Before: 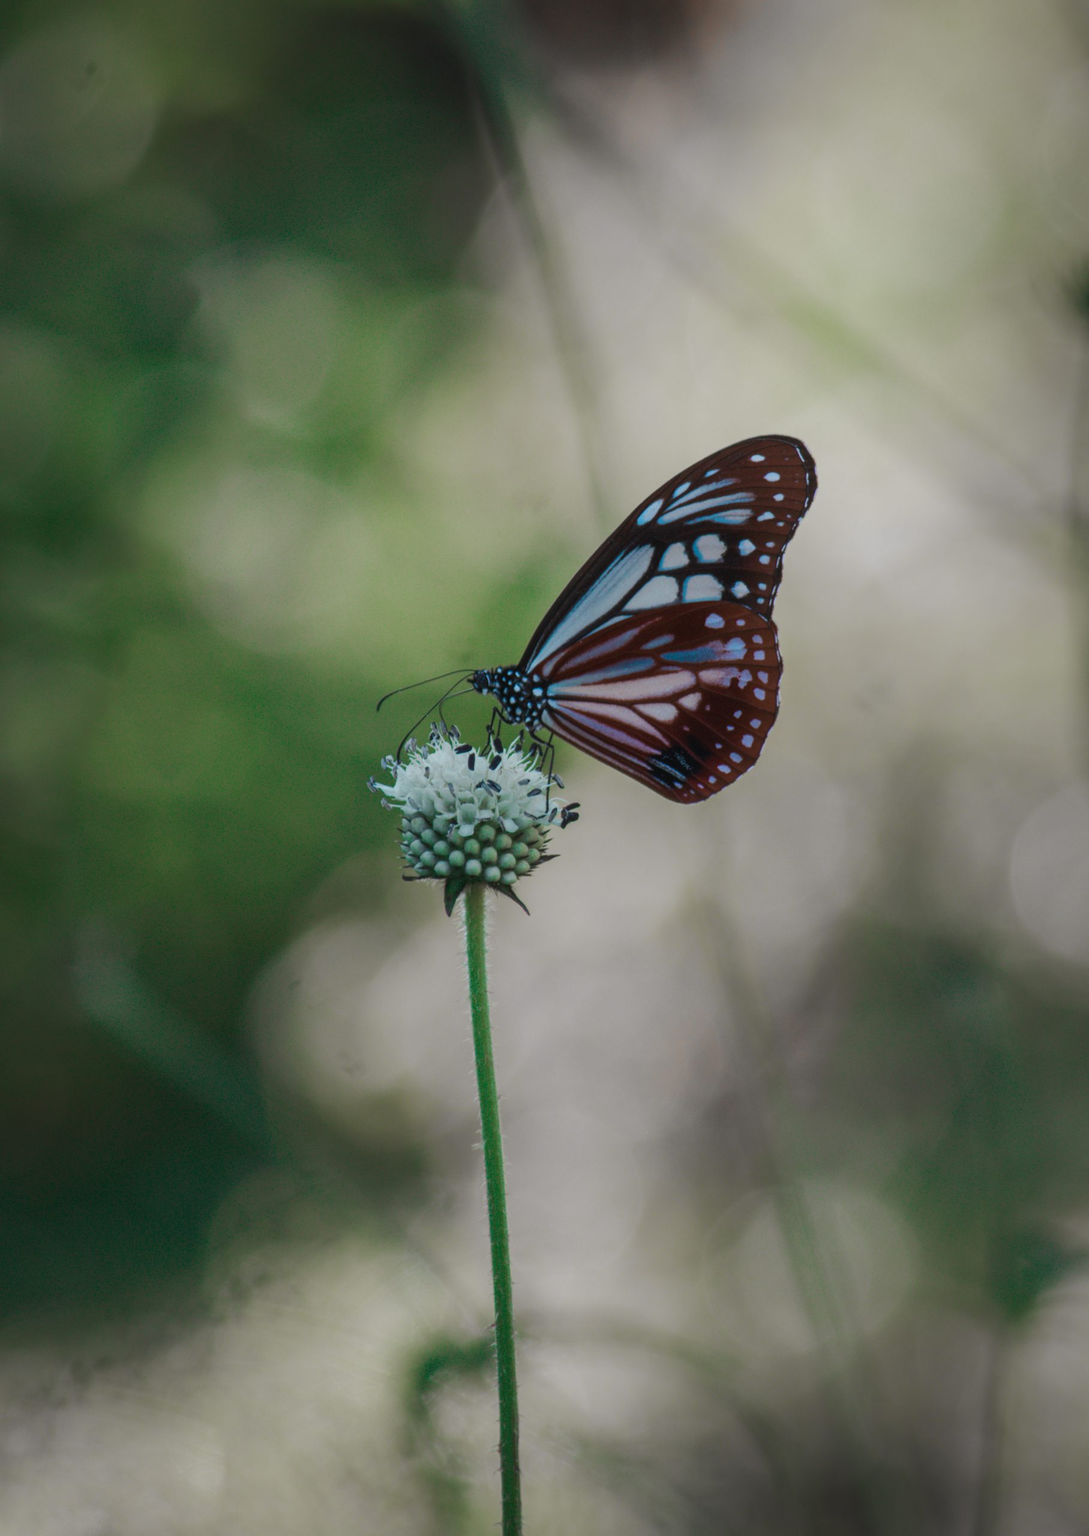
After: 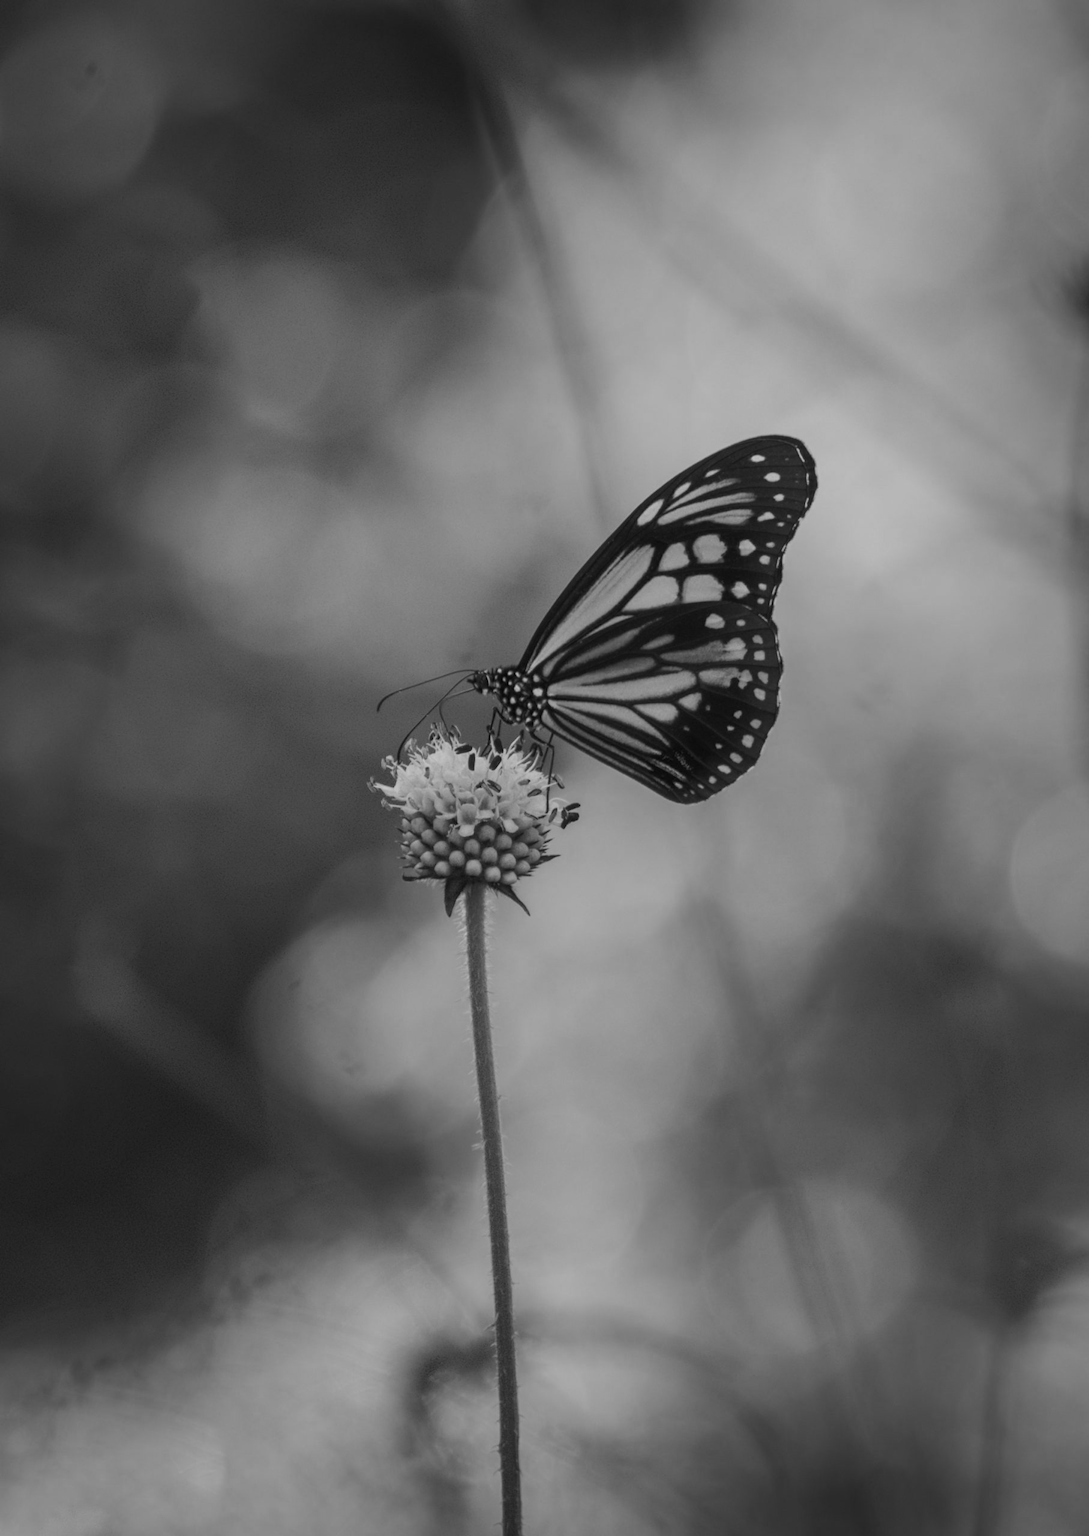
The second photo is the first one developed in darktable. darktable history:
color calibration: output gray [0.253, 0.26, 0.487, 0], gray › normalize channels true, illuminant as shot in camera, x 0.359, y 0.362, temperature 4569.4 K, gamut compression 0.006
